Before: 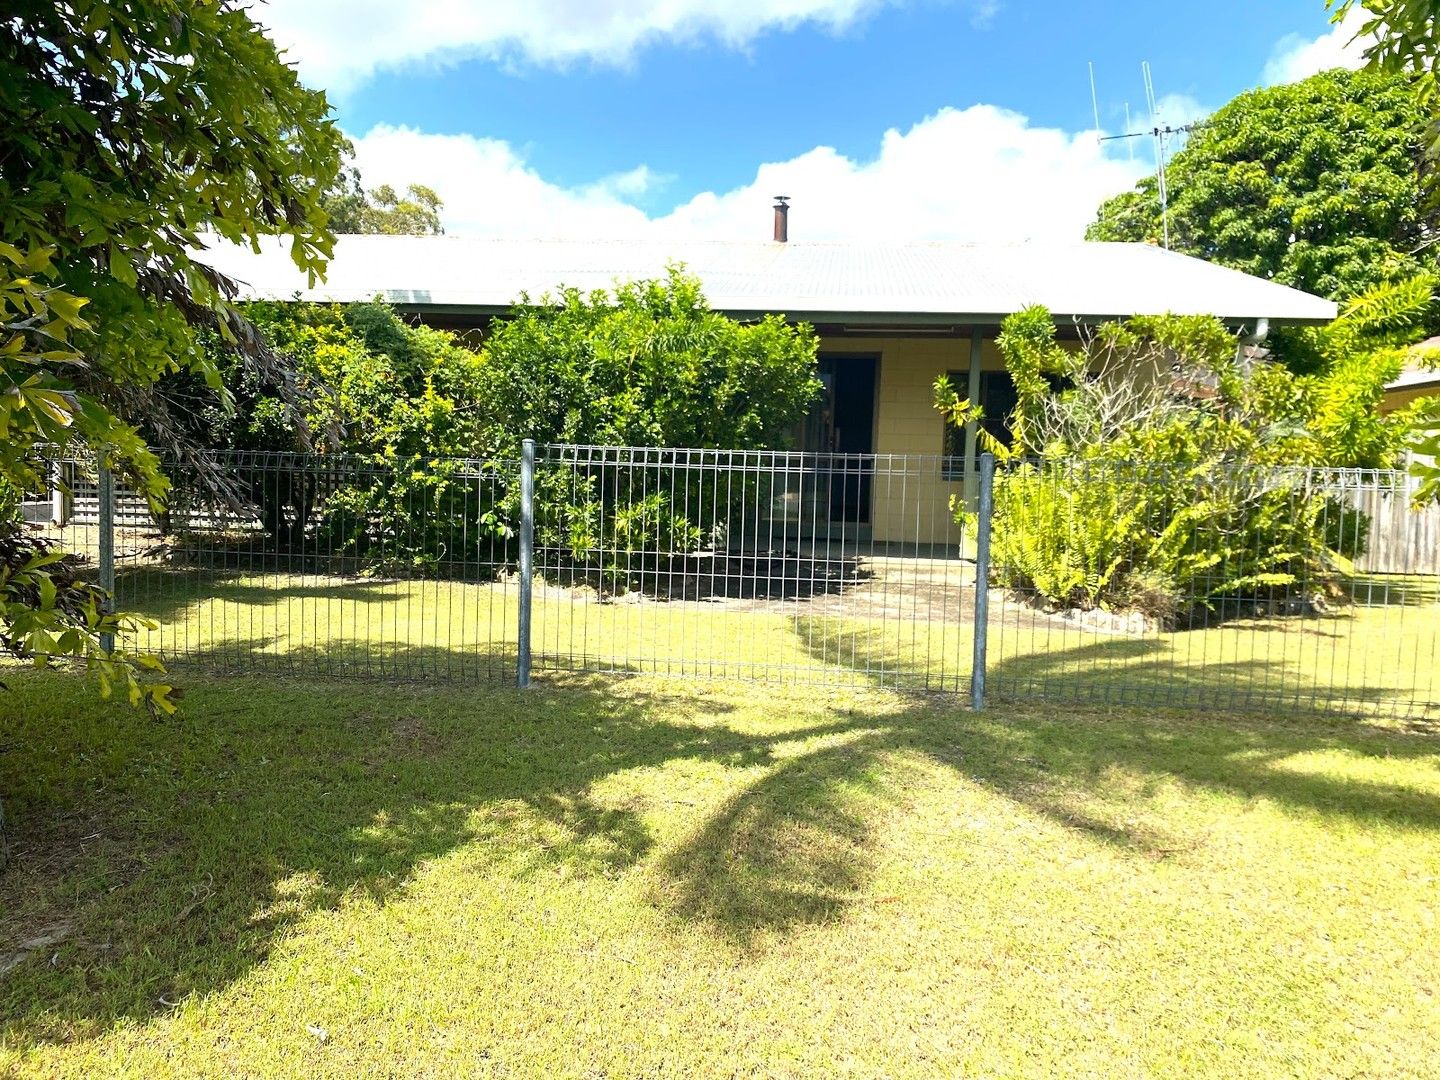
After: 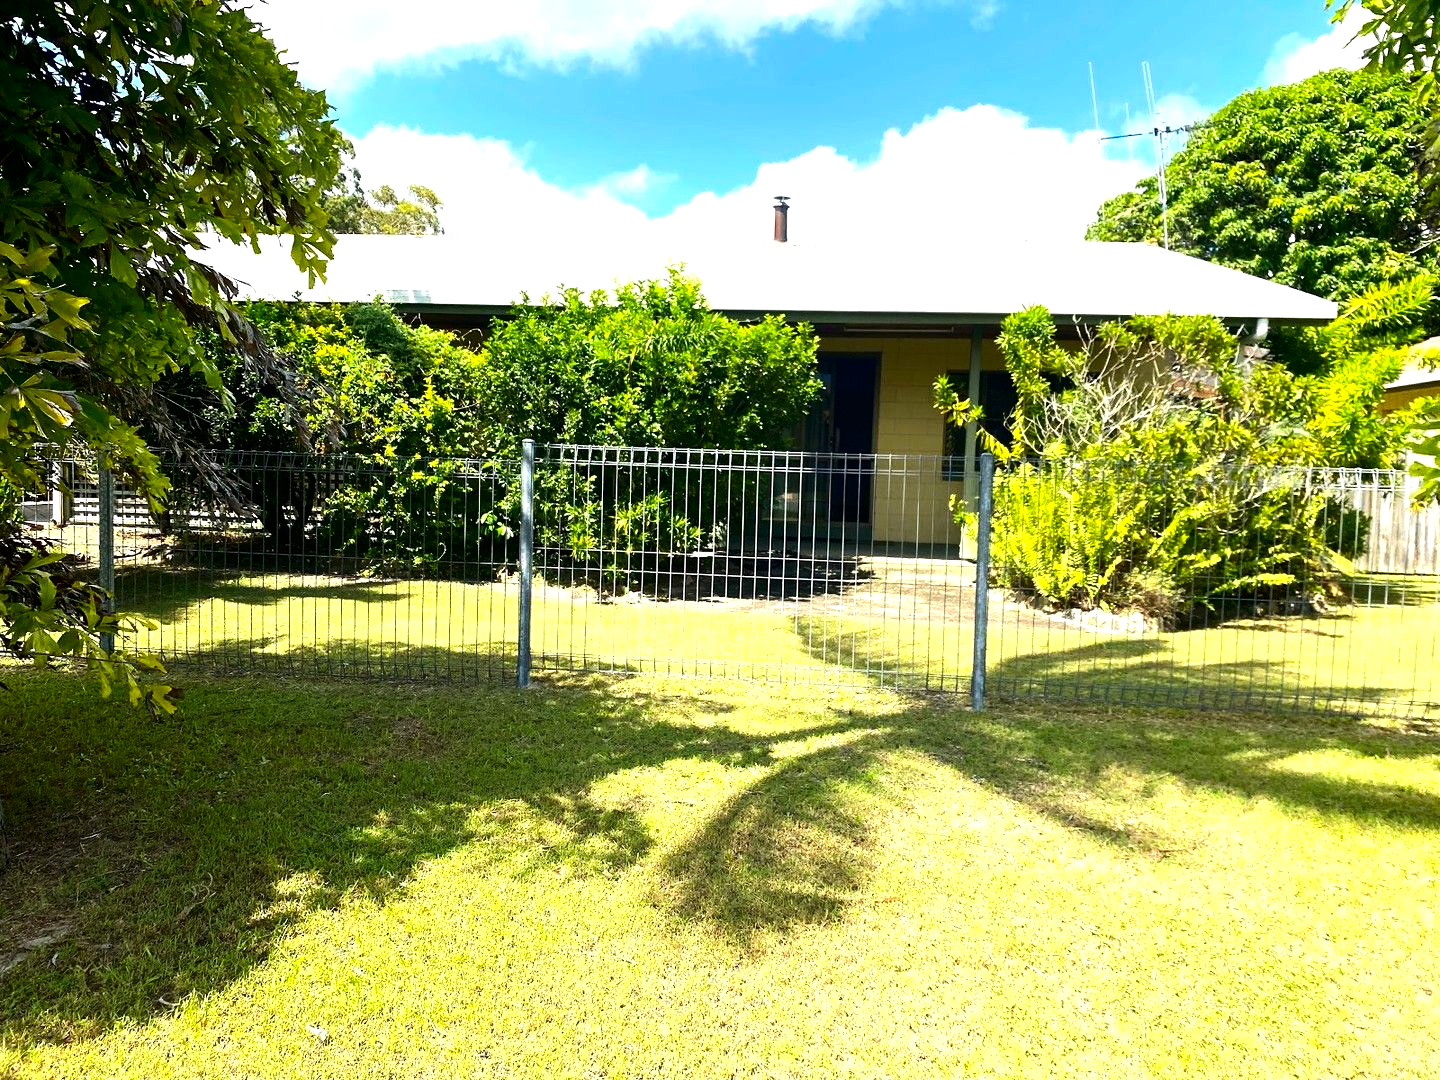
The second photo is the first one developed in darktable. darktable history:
contrast brightness saturation: contrast 0.124, brightness -0.123, saturation 0.2
tone equalizer: -8 EV -0.408 EV, -7 EV -0.372 EV, -6 EV -0.318 EV, -5 EV -0.188 EV, -3 EV 0.214 EV, -2 EV 0.311 EV, -1 EV 0.375 EV, +0 EV 0.389 EV
